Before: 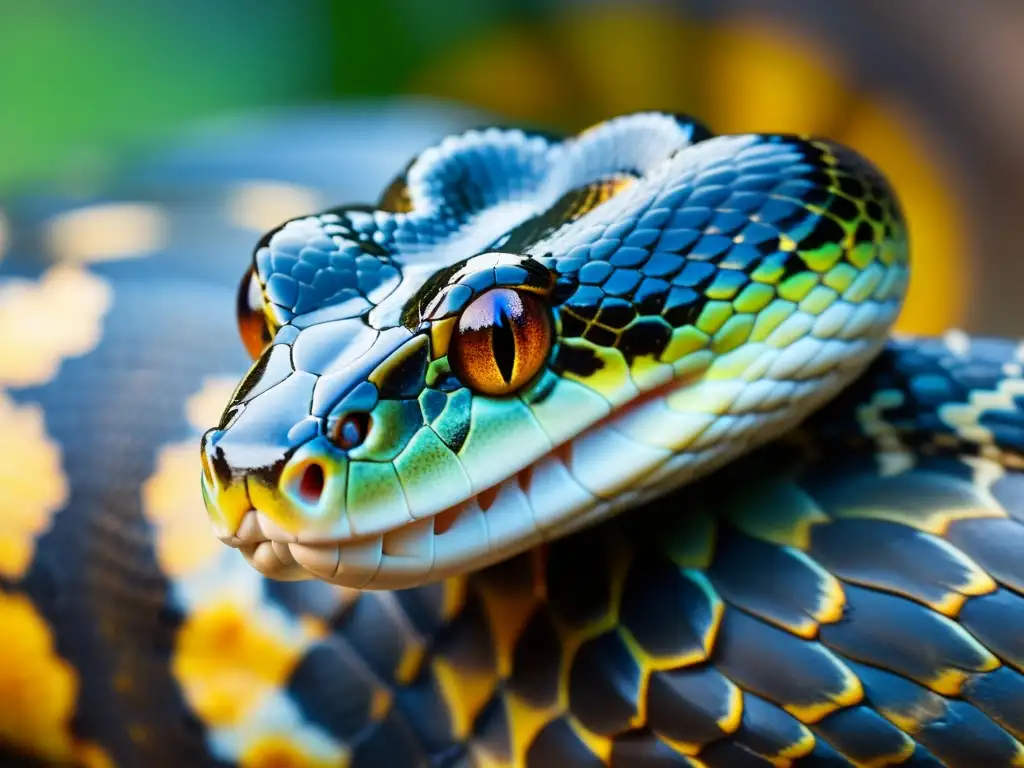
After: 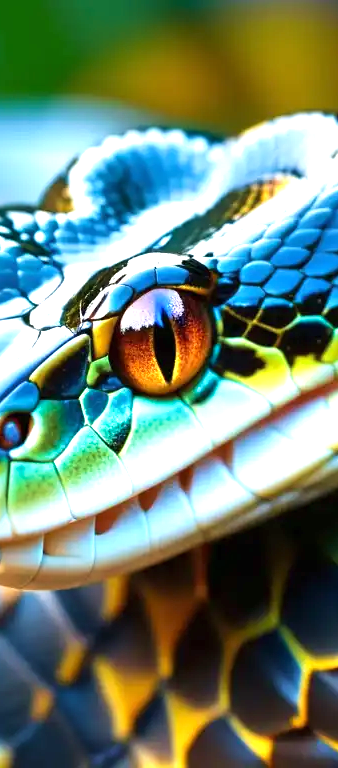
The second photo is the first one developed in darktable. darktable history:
velvia: on, module defaults
exposure: black level correction 0, exposure 0.894 EV, compensate highlight preservation false
crop: left 33.149%, right 33.782%
